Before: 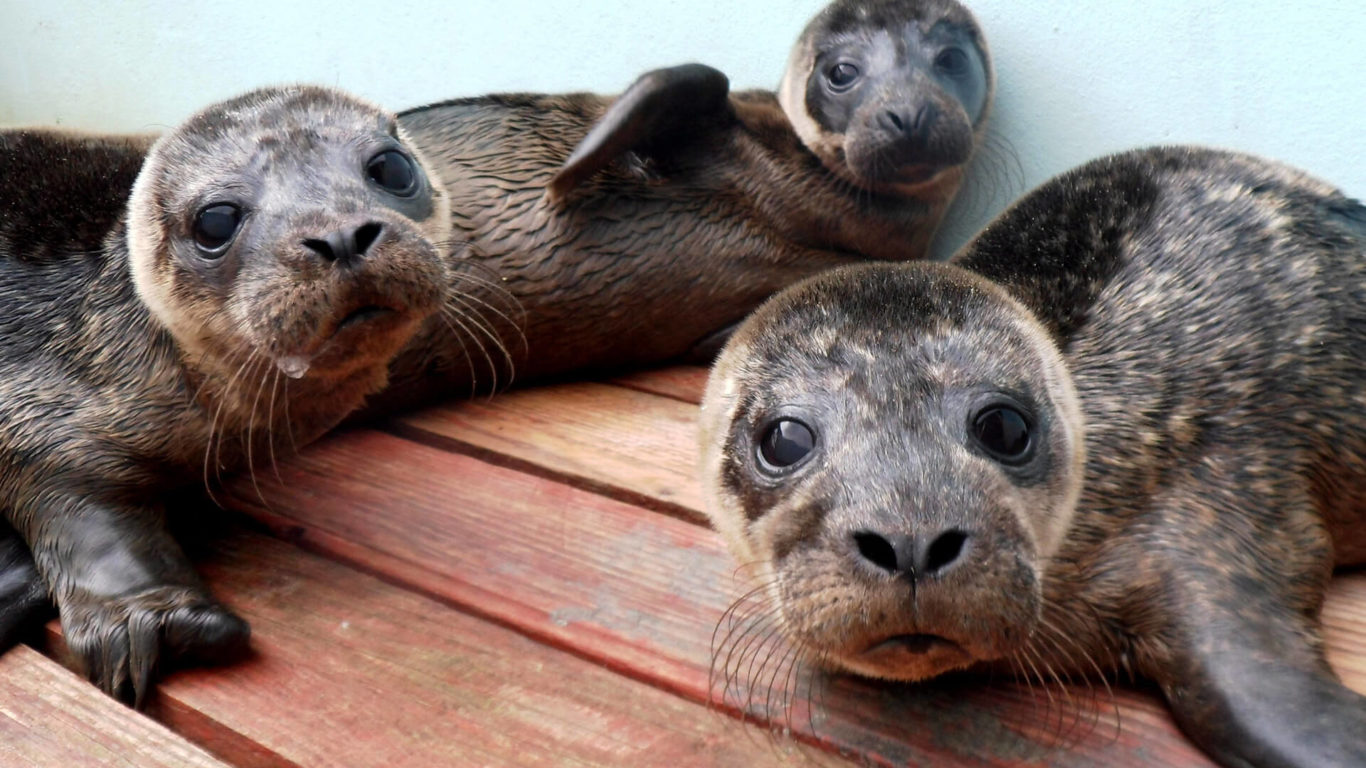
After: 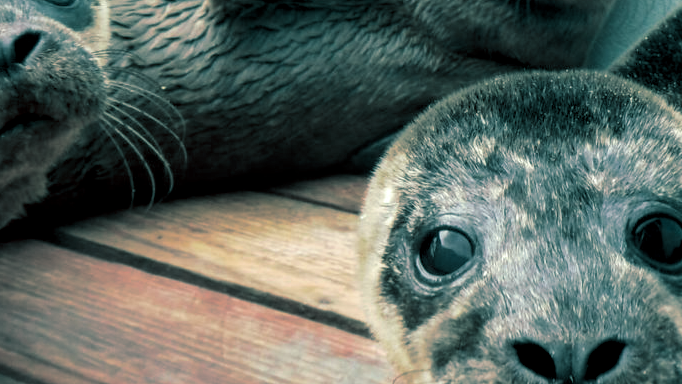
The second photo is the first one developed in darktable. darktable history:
local contrast: detail 130%
split-toning: shadows › hue 186.43°, highlights › hue 49.29°, compress 30.29%
crop: left 25%, top 25%, right 25%, bottom 25%
color correction: highlights a* -8, highlights b* 3.1
